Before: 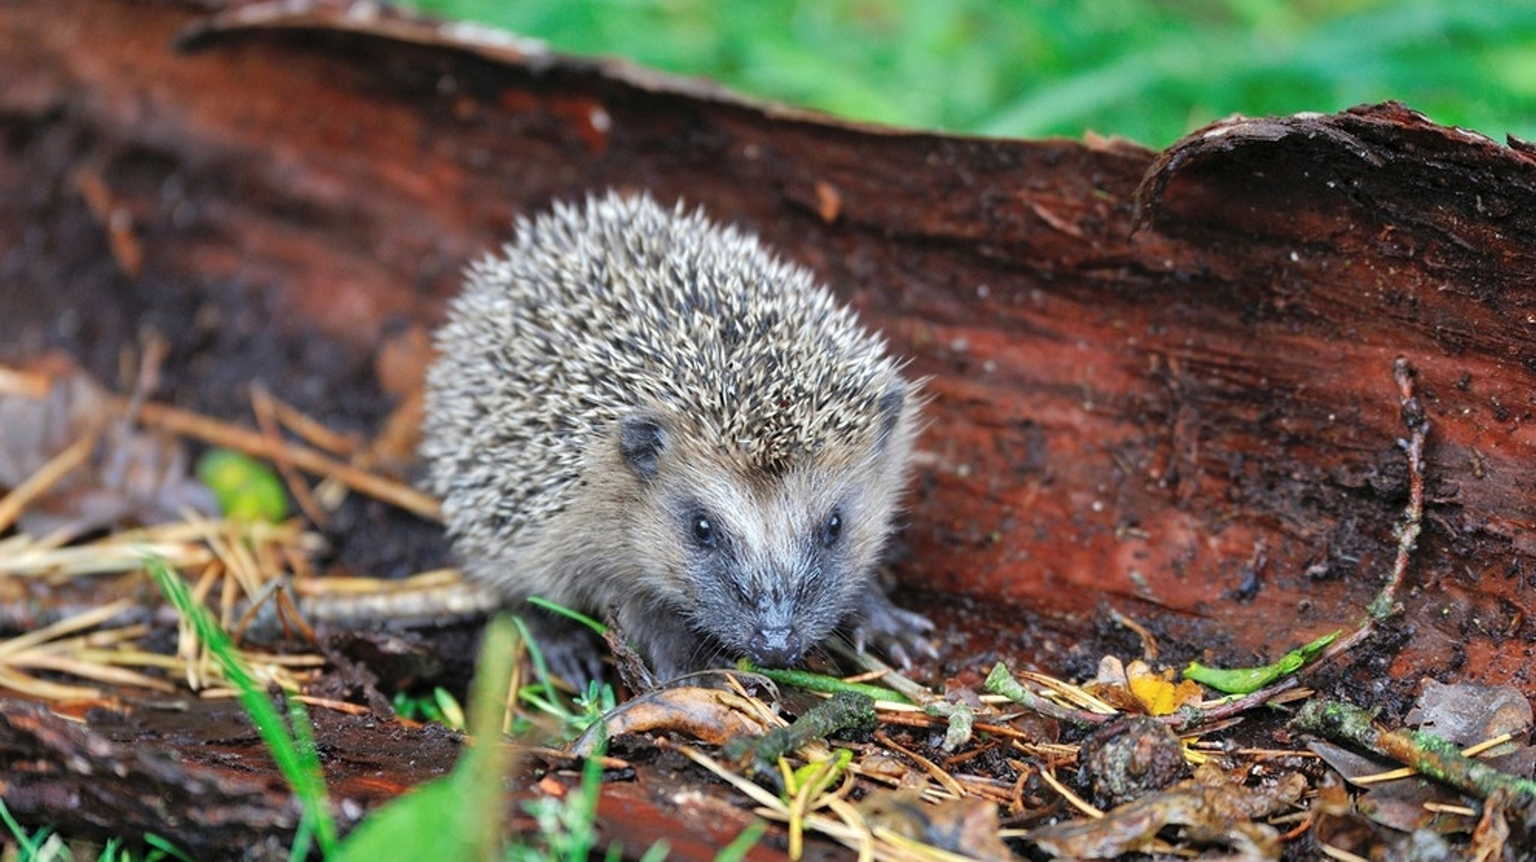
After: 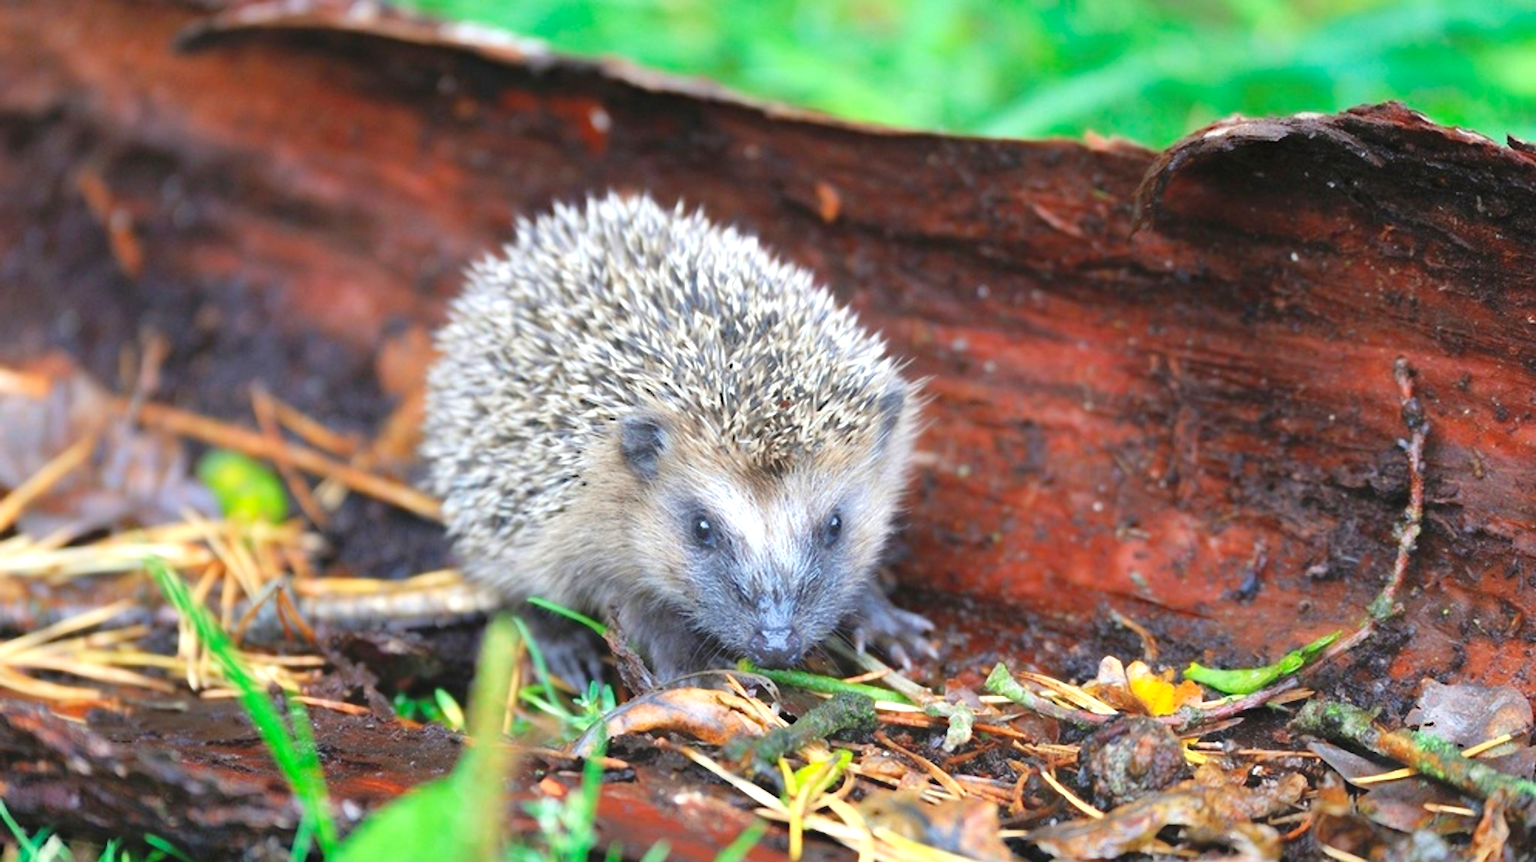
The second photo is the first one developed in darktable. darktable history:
exposure: exposure 0.781 EV, compensate exposure bias true, compensate highlight preservation false
haze removal: compatibility mode true
contrast equalizer: octaves 7, y [[0.506, 0.531, 0.562, 0.606, 0.638, 0.669], [0.5 ×6], [0.5 ×6], [0 ×6], [0 ×6]], mix -0.991
